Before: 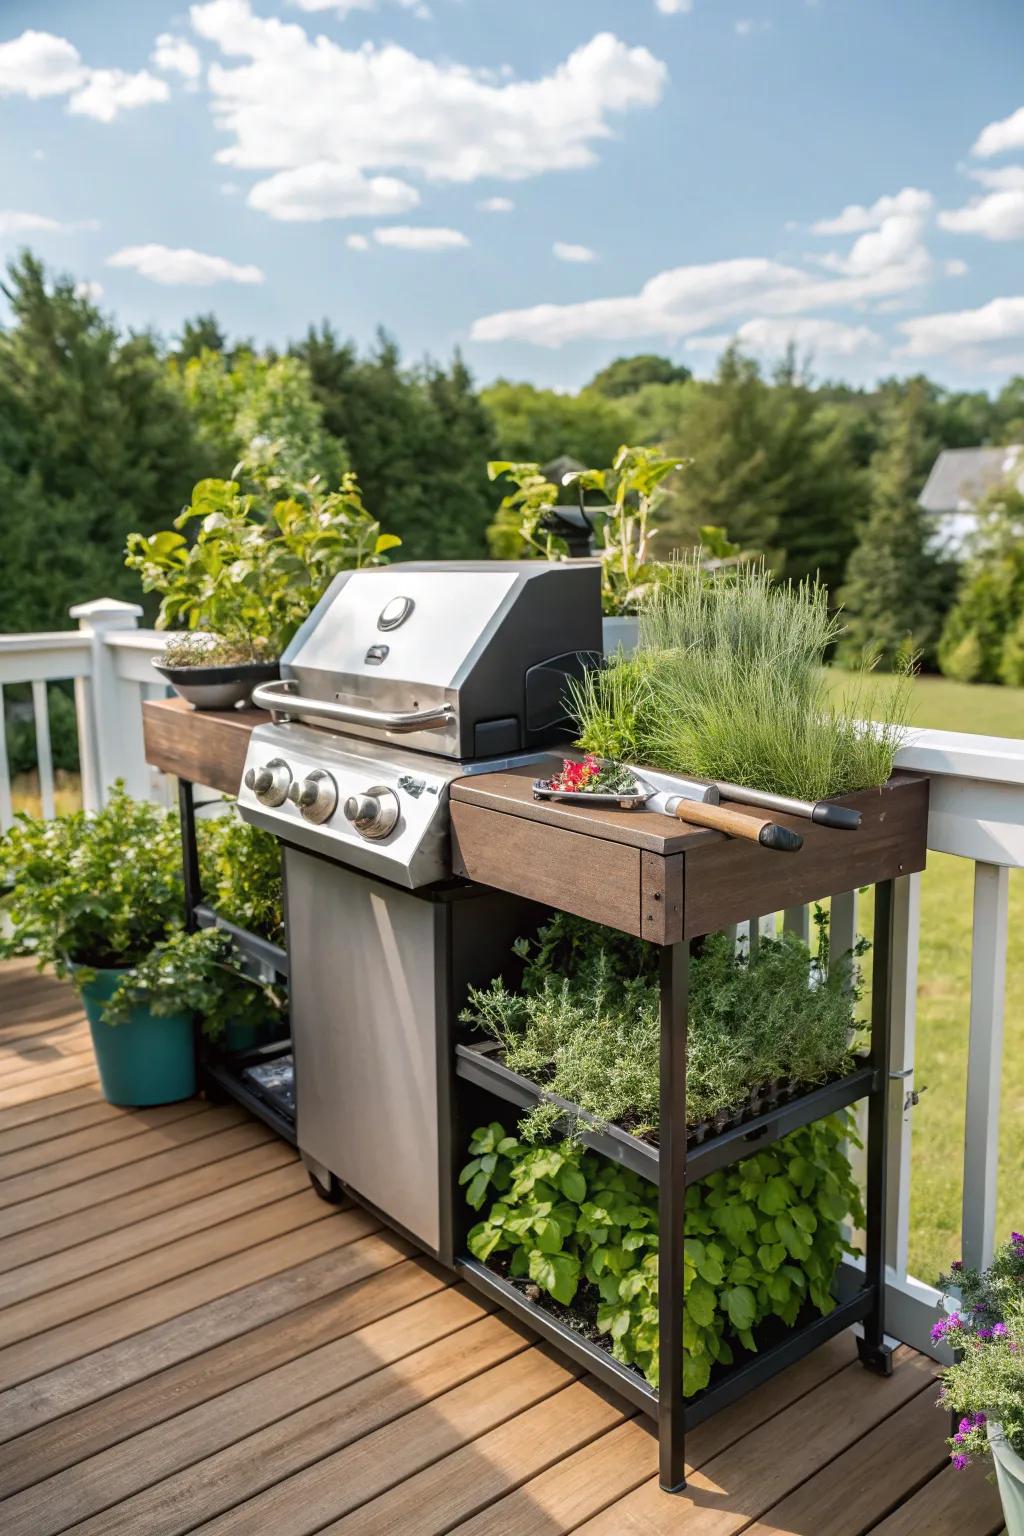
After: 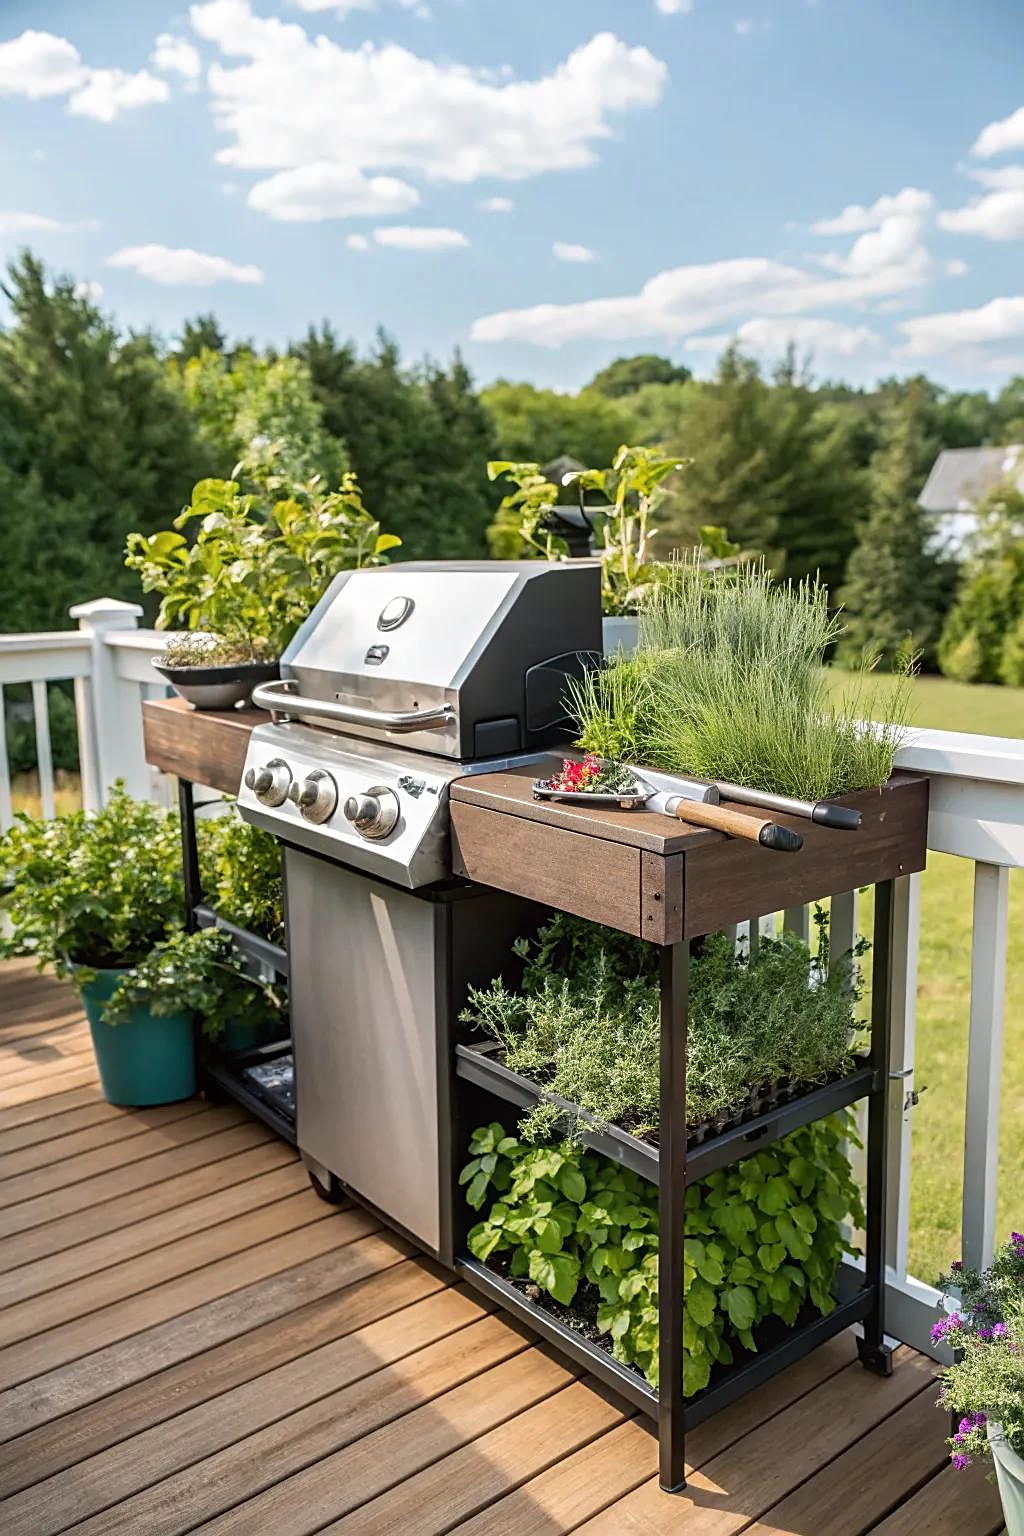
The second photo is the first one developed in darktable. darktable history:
contrast brightness saturation: contrast 0.1, brightness 0.02, saturation 0.02
sharpen: on, module defaults
